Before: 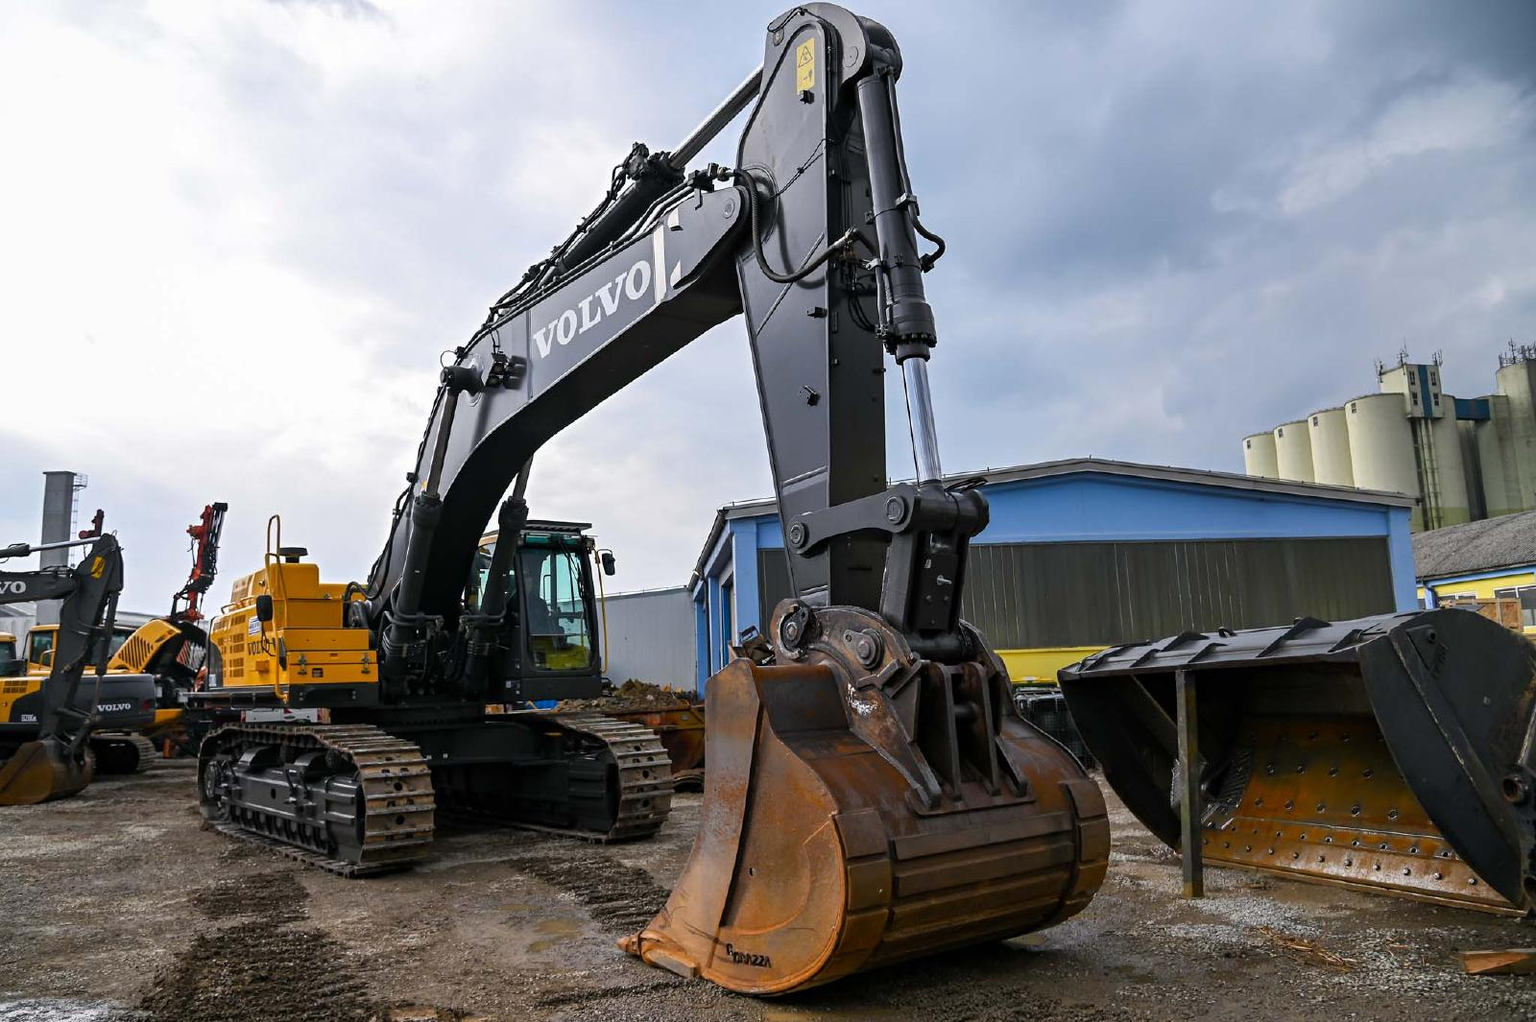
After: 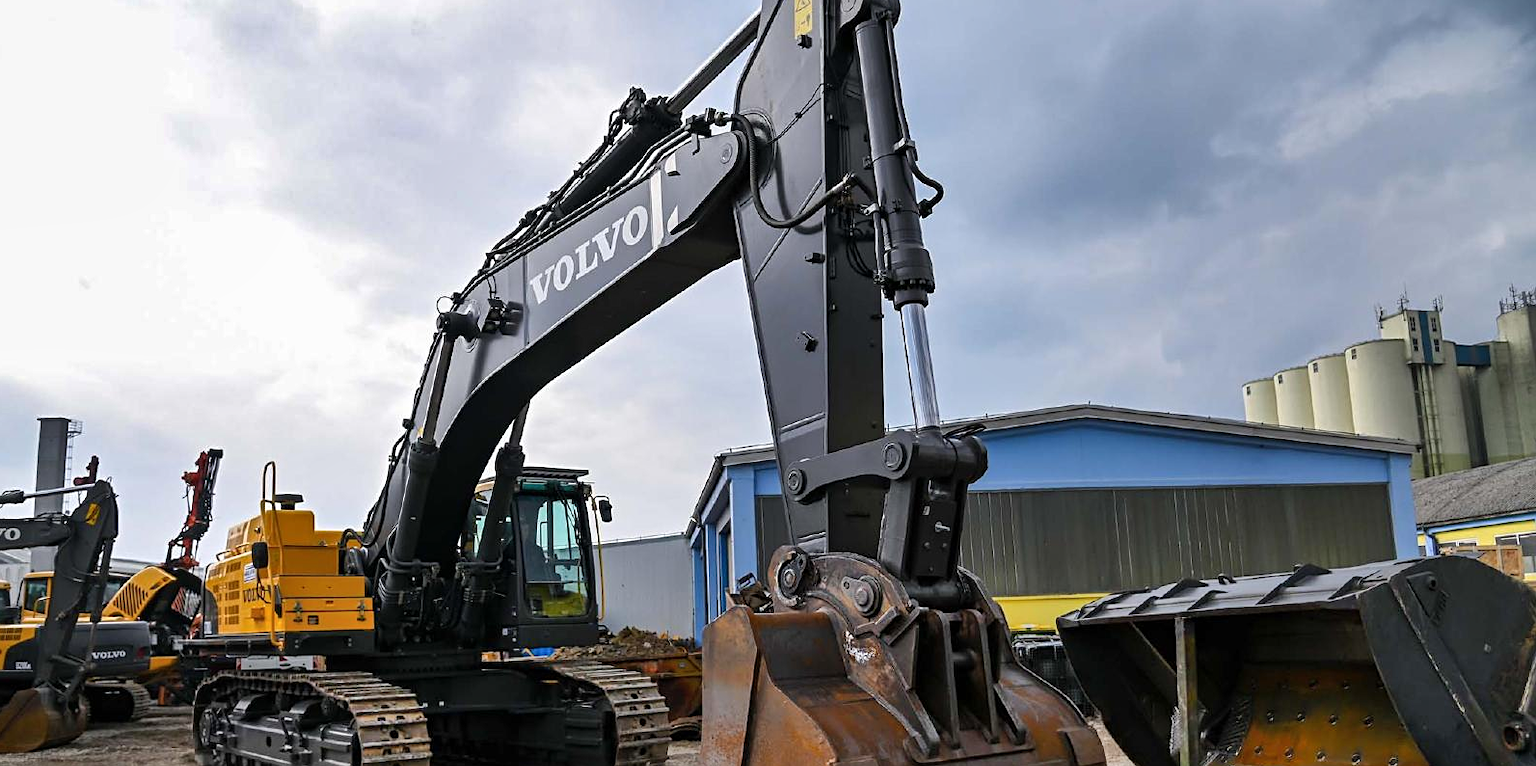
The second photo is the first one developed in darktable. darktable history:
crop: left 0.387%, top 5.469%, bottom 19.809%
sharpen: amount 0.2
shadows and highlights: soften with gaussian
